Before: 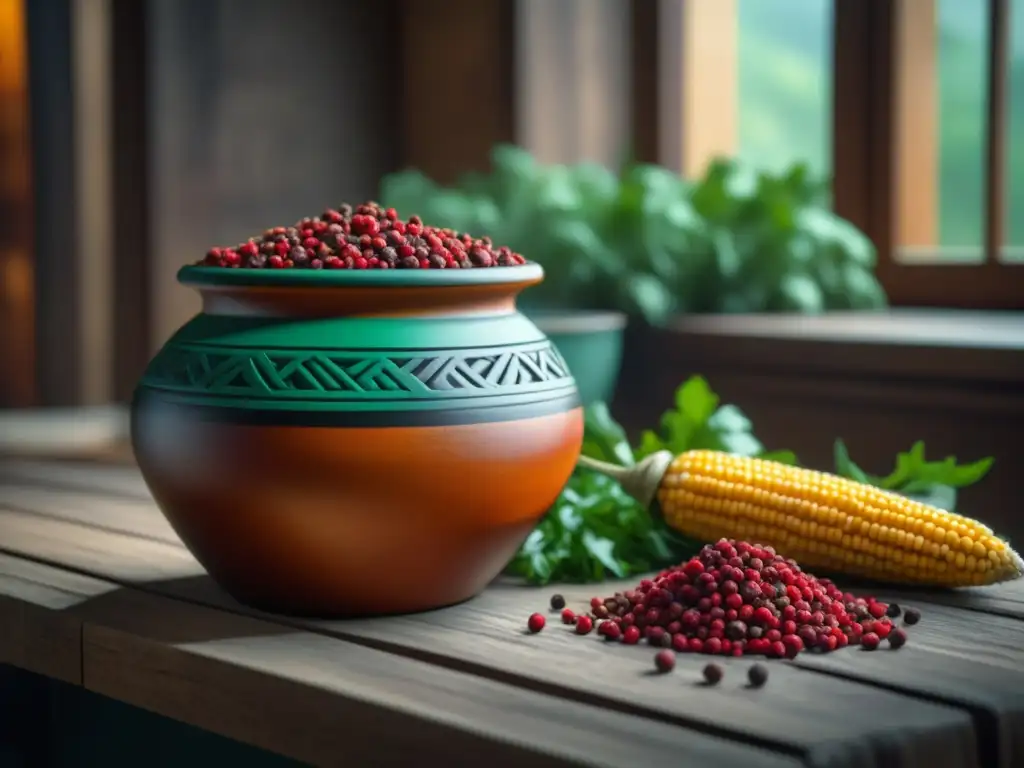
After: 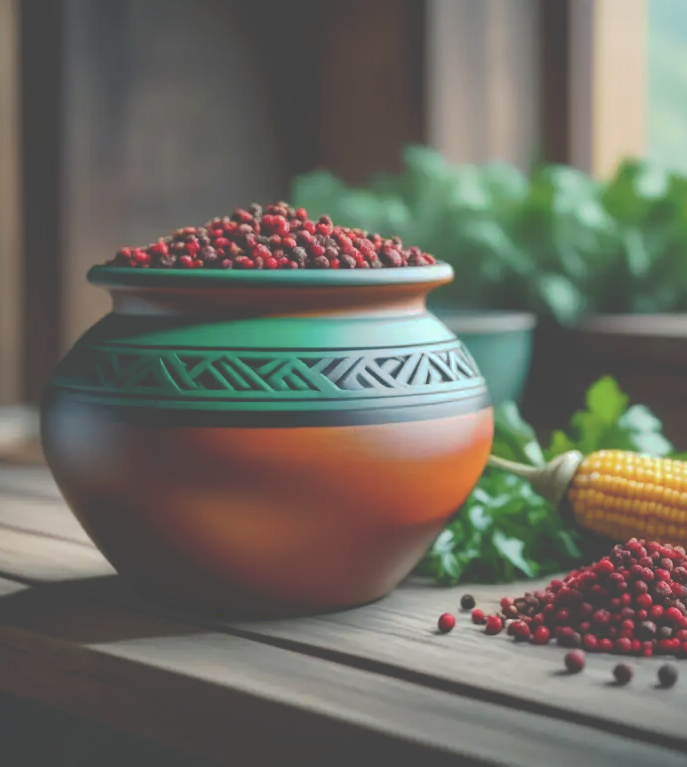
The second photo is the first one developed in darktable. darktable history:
tone curve: curves: ch0 [(0, 0) (0.003, 0.277) (0.011, 0.277) (0.025, 0.279) (0.044, 0.282) (0.069, 0.286) (0.1, 0.289) (0.136, 0.294) (0.177, 0.318) (0.224, 0.345) (0.277, 0.379) (0.335, 0.425) (0.399, 0.481) (0.468, 0.542) (0.543, 0.594) (0.623, 0.662) (0.709, 0.731) (0.801, 0.792) (0.898, 0.851) (1, 1)], preserve colors none
crop and rotate: left 8.862%, right 23.952%
